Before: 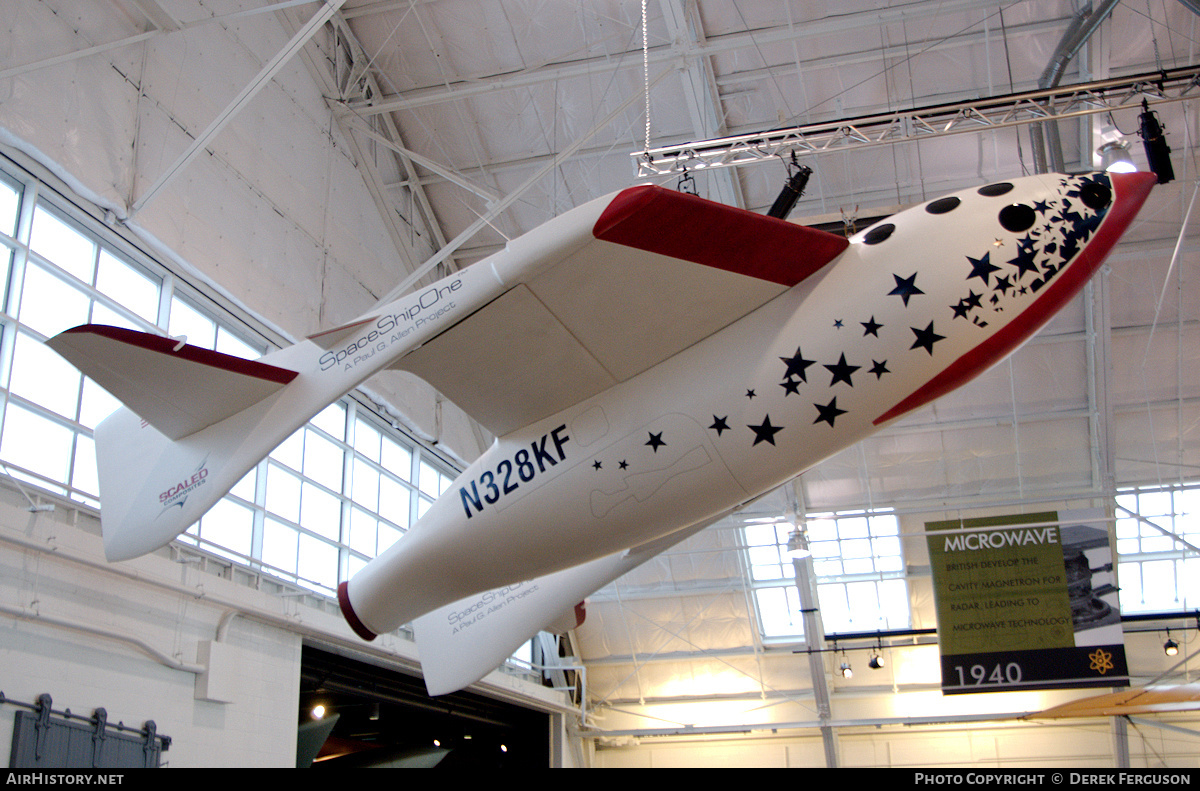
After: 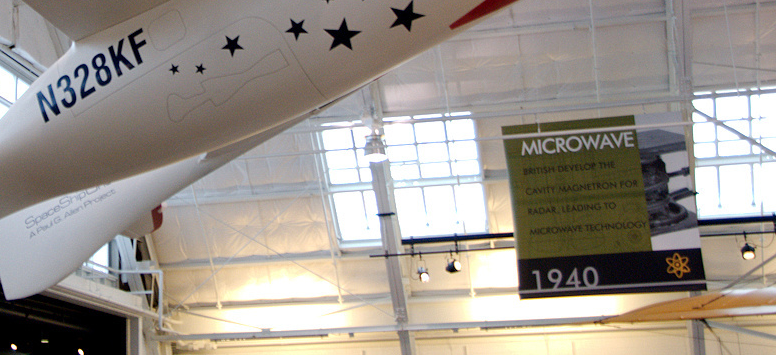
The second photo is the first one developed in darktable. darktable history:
crop and rotate: left 35.324%, top 50.136%, bottom 4.958%
